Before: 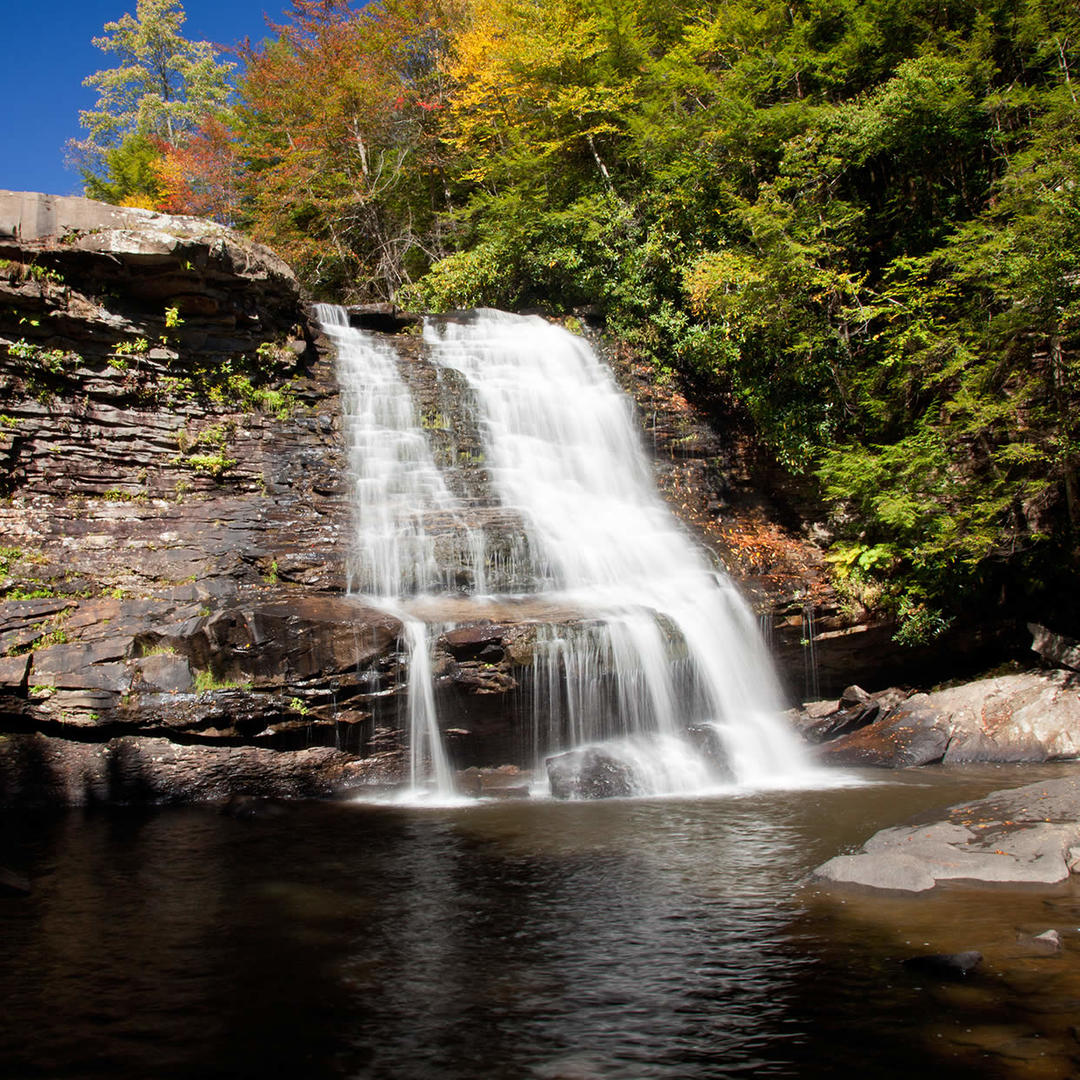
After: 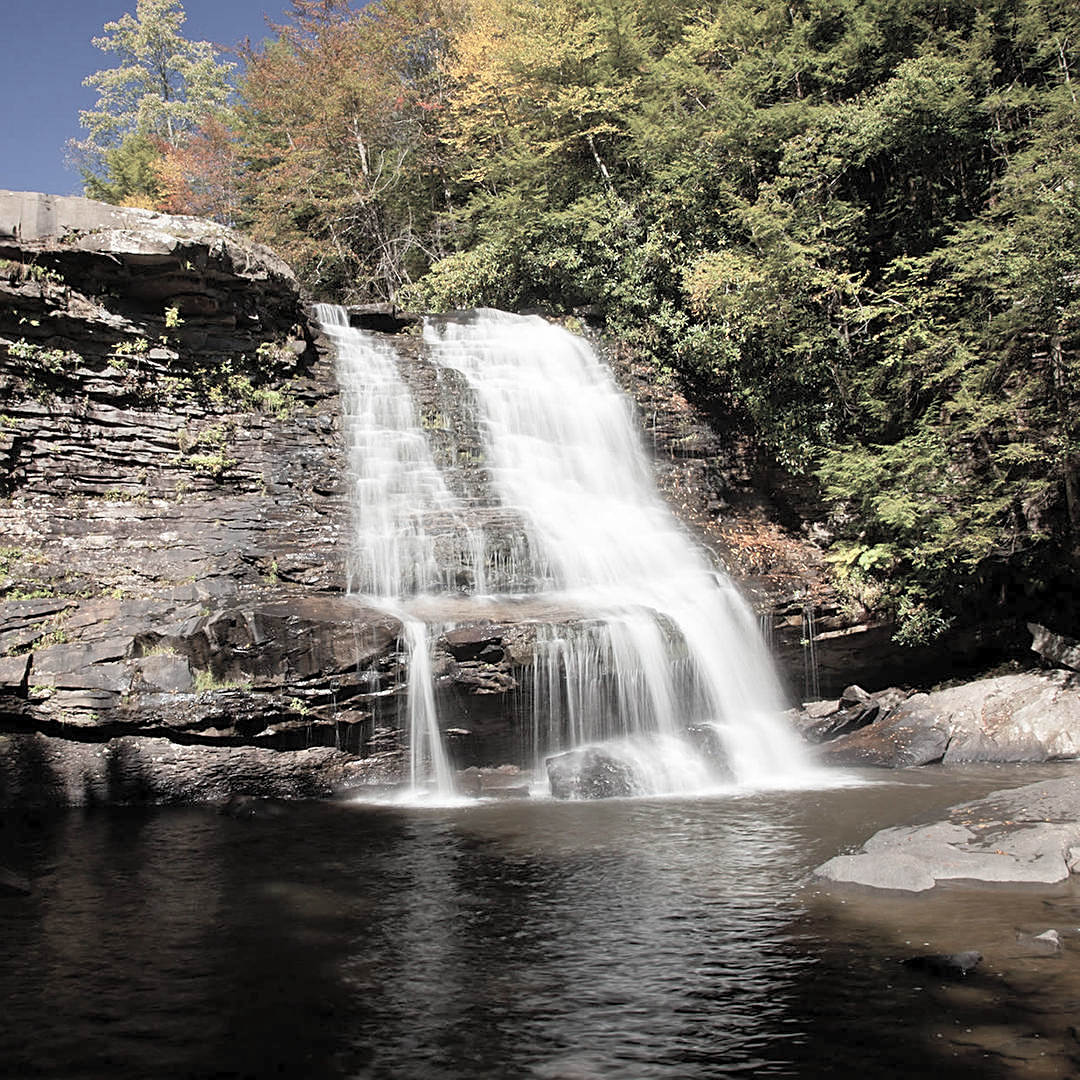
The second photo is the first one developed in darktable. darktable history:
contrast brightness saturation: brightness 0.18, saturation -0.5
color balance: mode lift, gamma, gain (sRGB)
sharpen: on, module defaults
